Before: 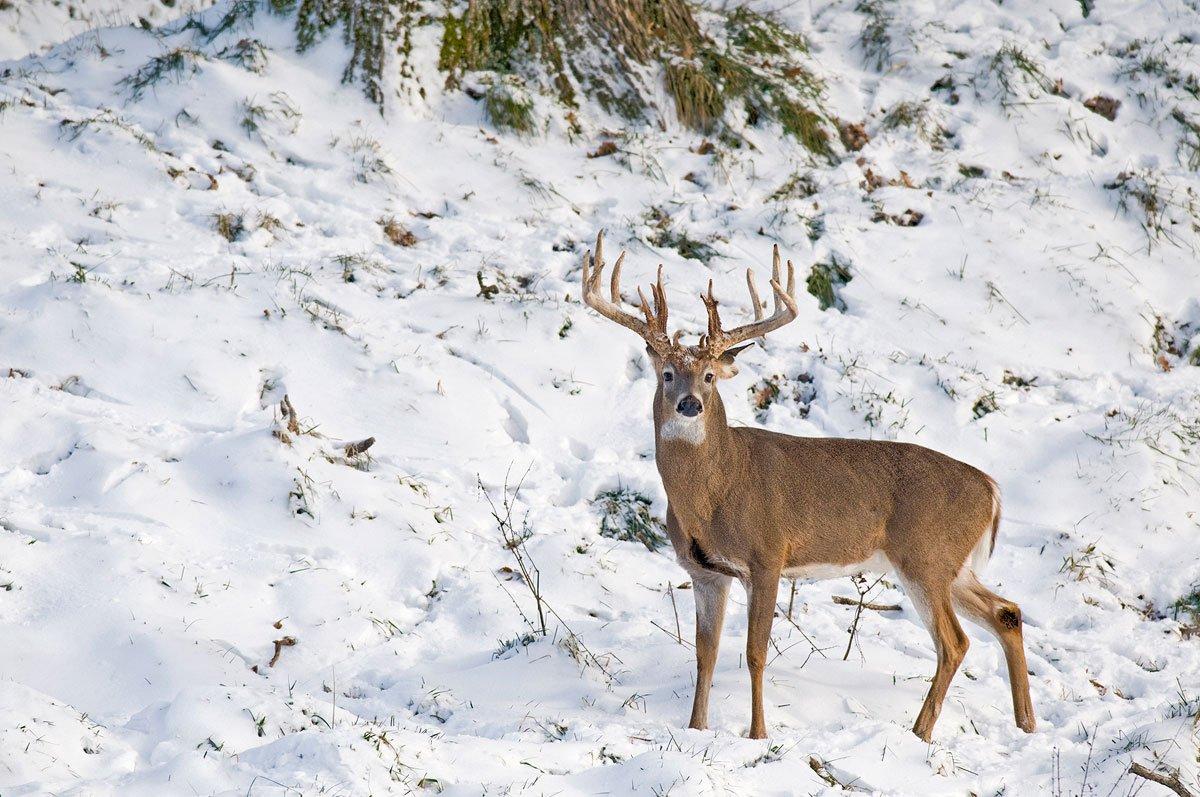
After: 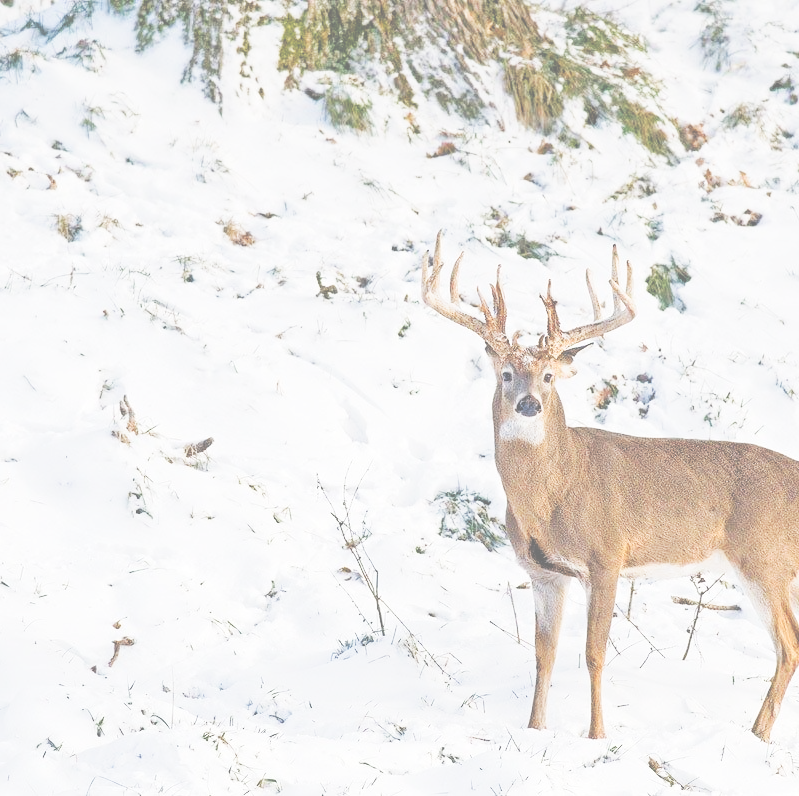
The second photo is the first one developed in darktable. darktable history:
crop and rotate: left 13.427%, right 19.952%
tone curve: curves: ch0 [(0, 0) (0.003, 0.003) (0.011, 0.013) (0.025, 0.028) (0.044, 0.05) (0.069, 0.078) (0.1, 0.113) (0.136, 0.153) (0.177, 0.2) (0.224, 0.271) (0.277, 0.374) (0.335, 0.47) (0.399, 0.574) (0.468, 0.688) (0.543, 0.79) (0.623, 0.859) (0.709, 0.919) (0.801, 0.957) (0.898, 0.978) (1, 1)], preserve colors none
exposure: black level correction -0.087, compensate exposure bias true, compensate highlight preservation false
